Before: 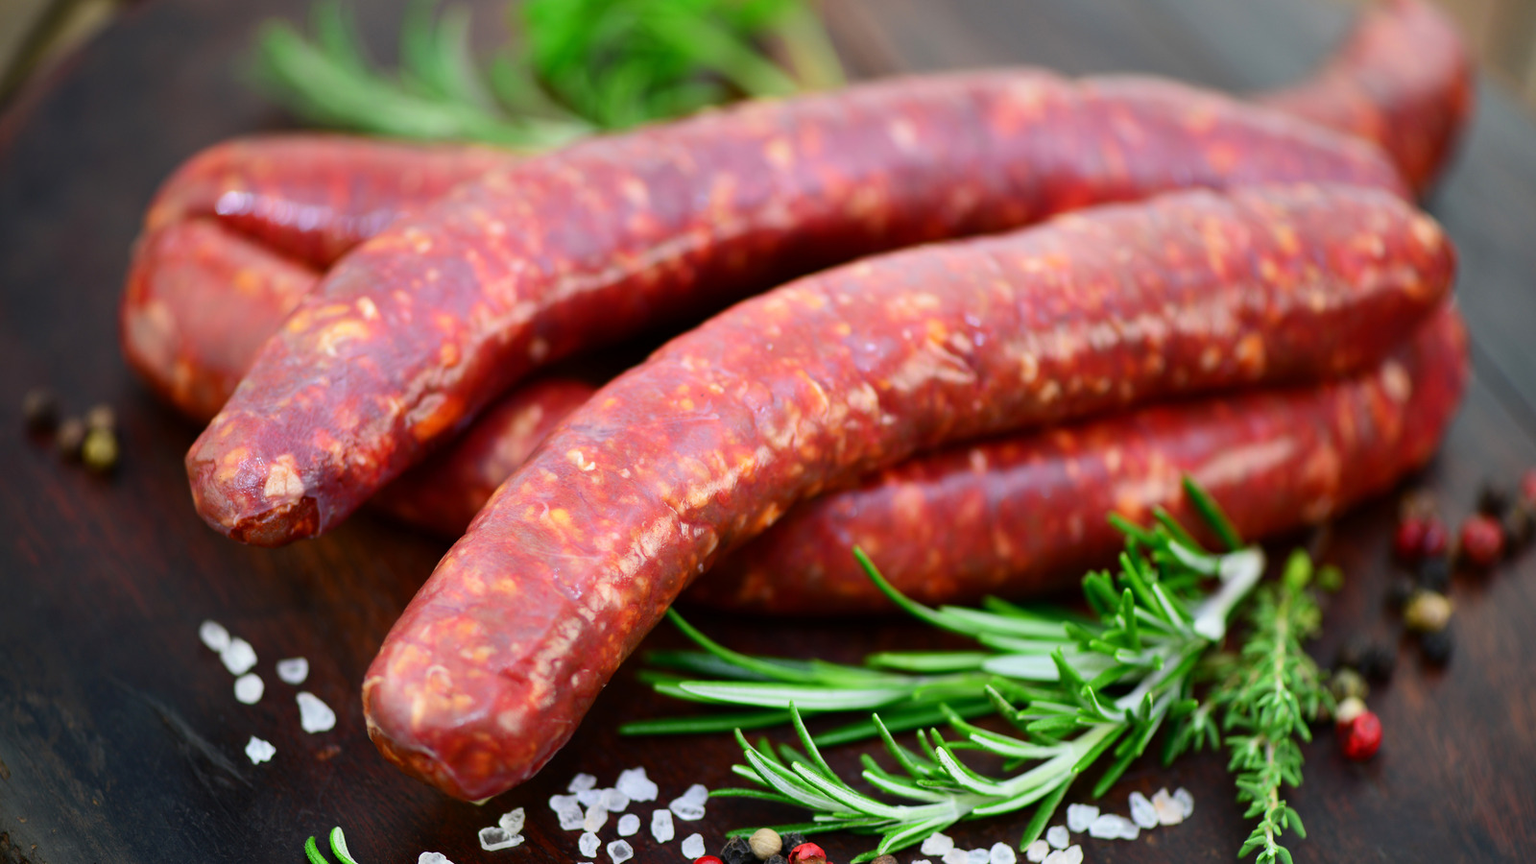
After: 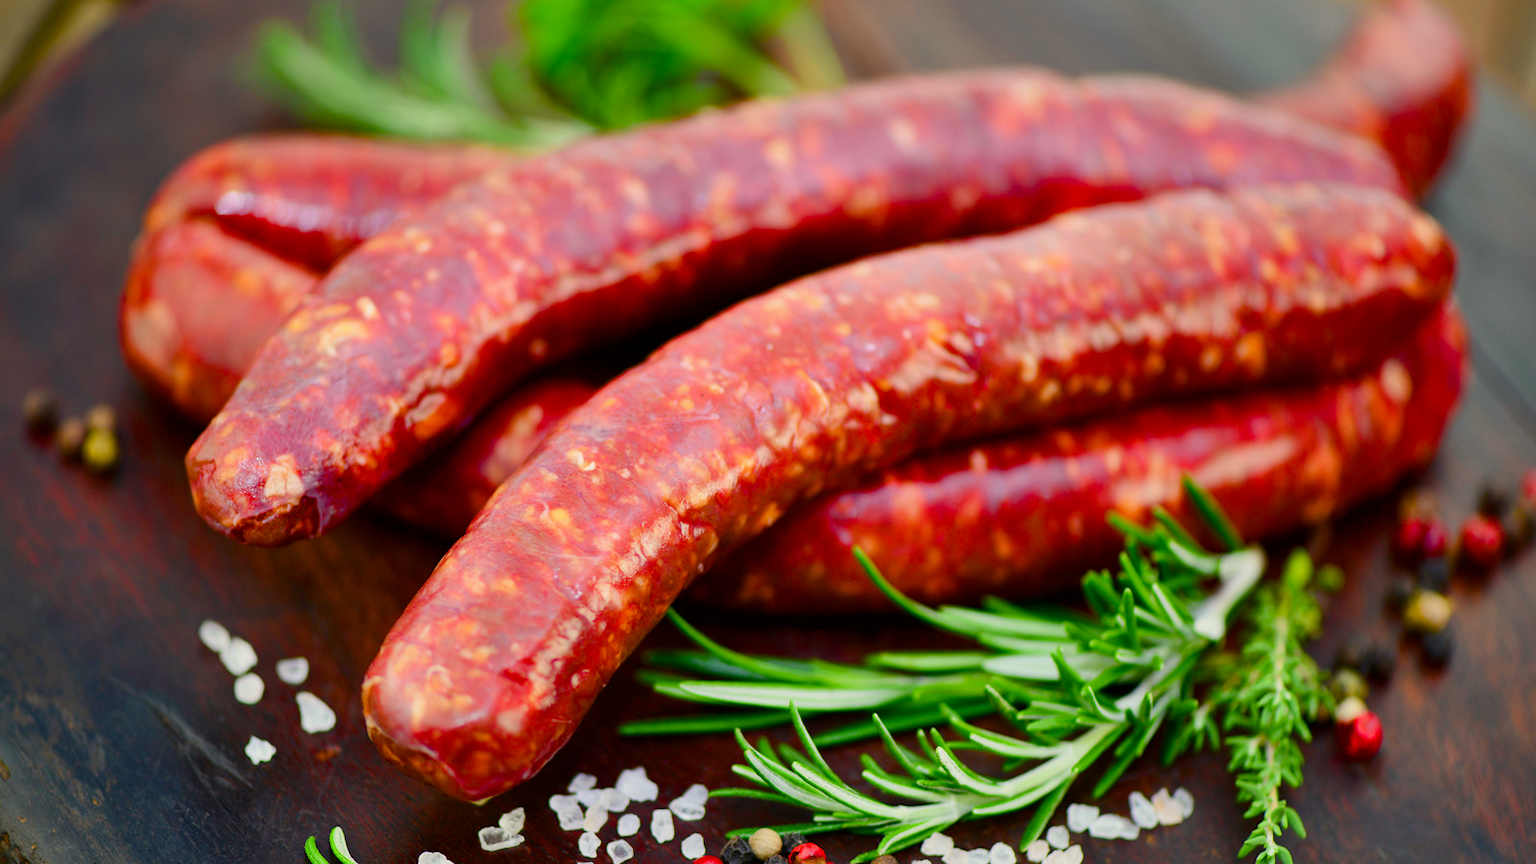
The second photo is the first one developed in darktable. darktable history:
color calibration: x 0.341, y 0.355, temperature 5201.45 K
local contrast: mode bilateral grid, contrast 19, coarseness 50, detail 120%, midtone range 0.2
color balance rgb: highlights gain › luminance 5.884%, highlights gain › chroma 2.496%, highlights gain › hue 87.15°, perceptual saturation grading › global saturation 44.614%, perceptual saturation grading › highlights -49.393%, perceptual saturation grading › shadows 29.617%, contrast -10.248%
shadows and highlights: shadows 43.85, white point adjustment -1.38, shadows color adjustment 98.02%, highlights color adjustment 58.81%, soften with gaussian
